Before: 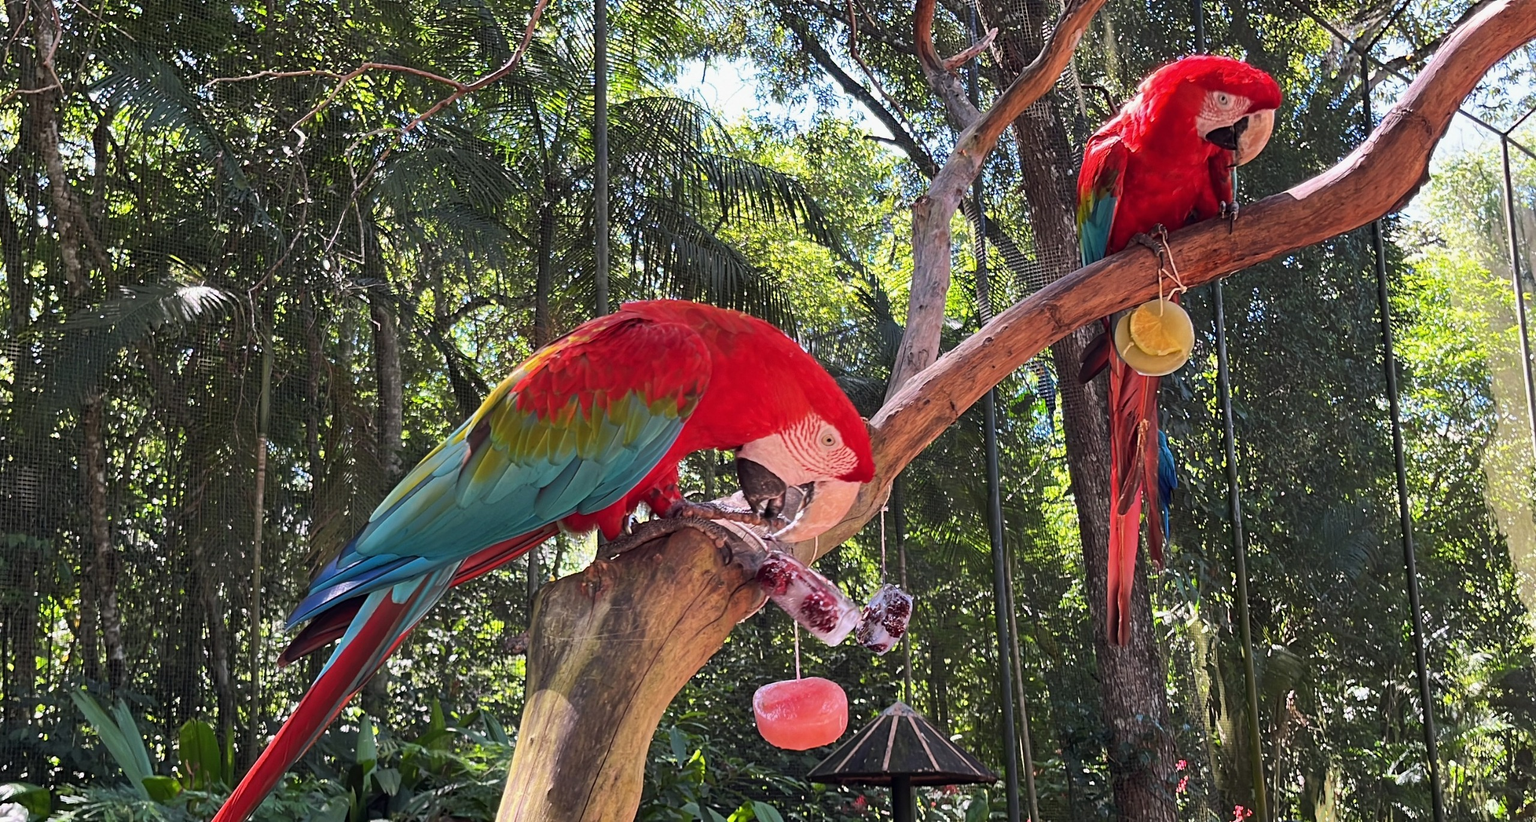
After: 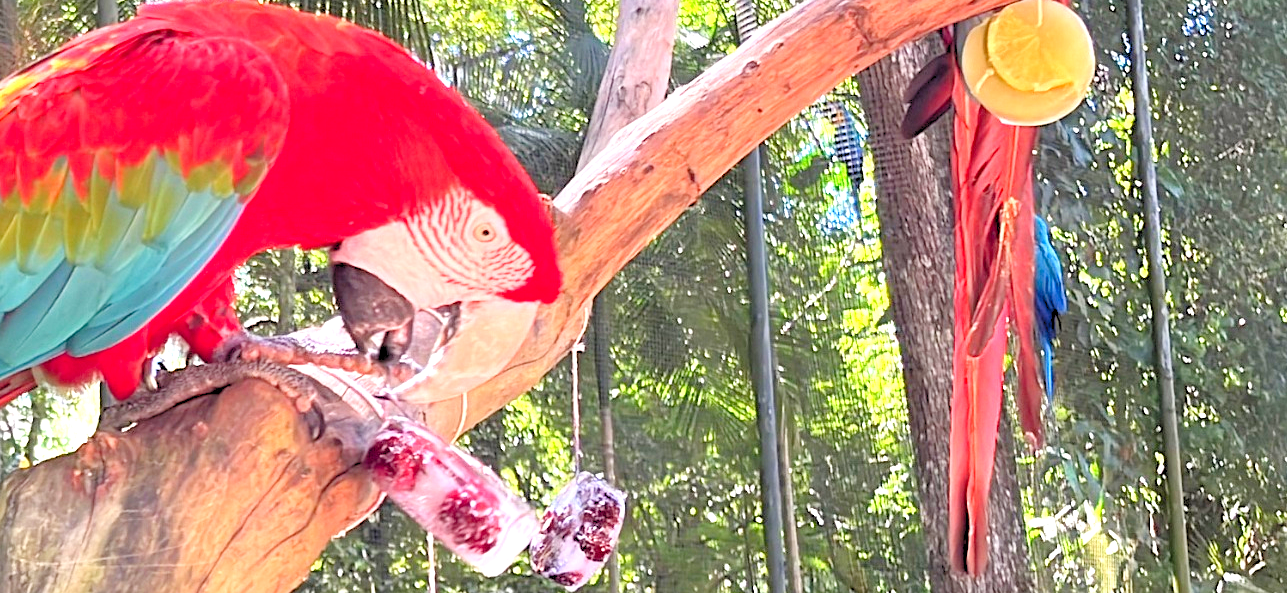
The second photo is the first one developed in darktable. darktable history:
crop: left 35.03%, top 36.625%, right 14.663%, bottom 20.057%
levels: levels [0.072, 0.414, 0.976]
exposure: black level correction 0, exposure 1.1 EV, compensate exposure bias true, compensate highlight preservation false
